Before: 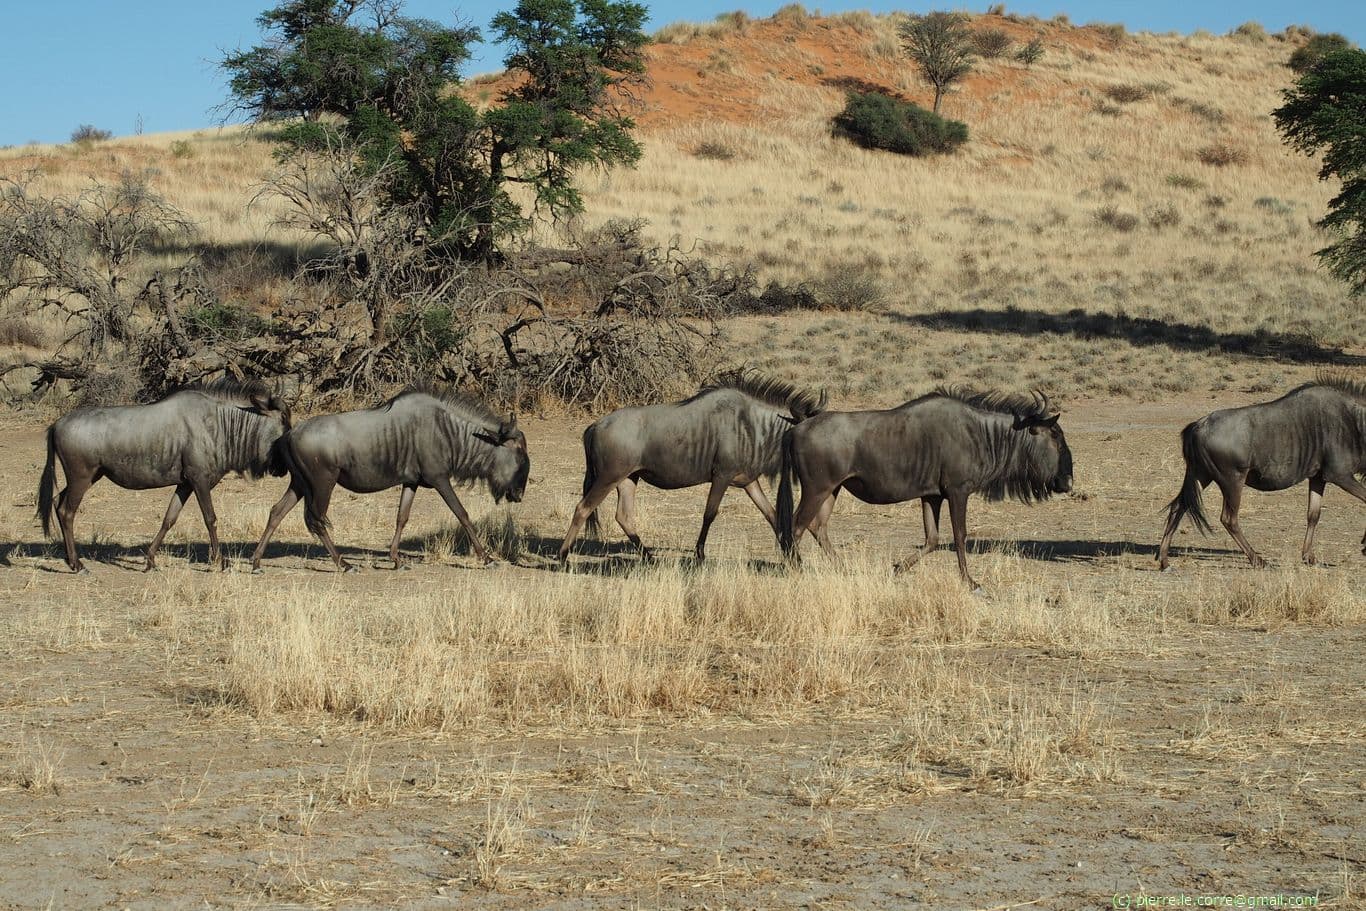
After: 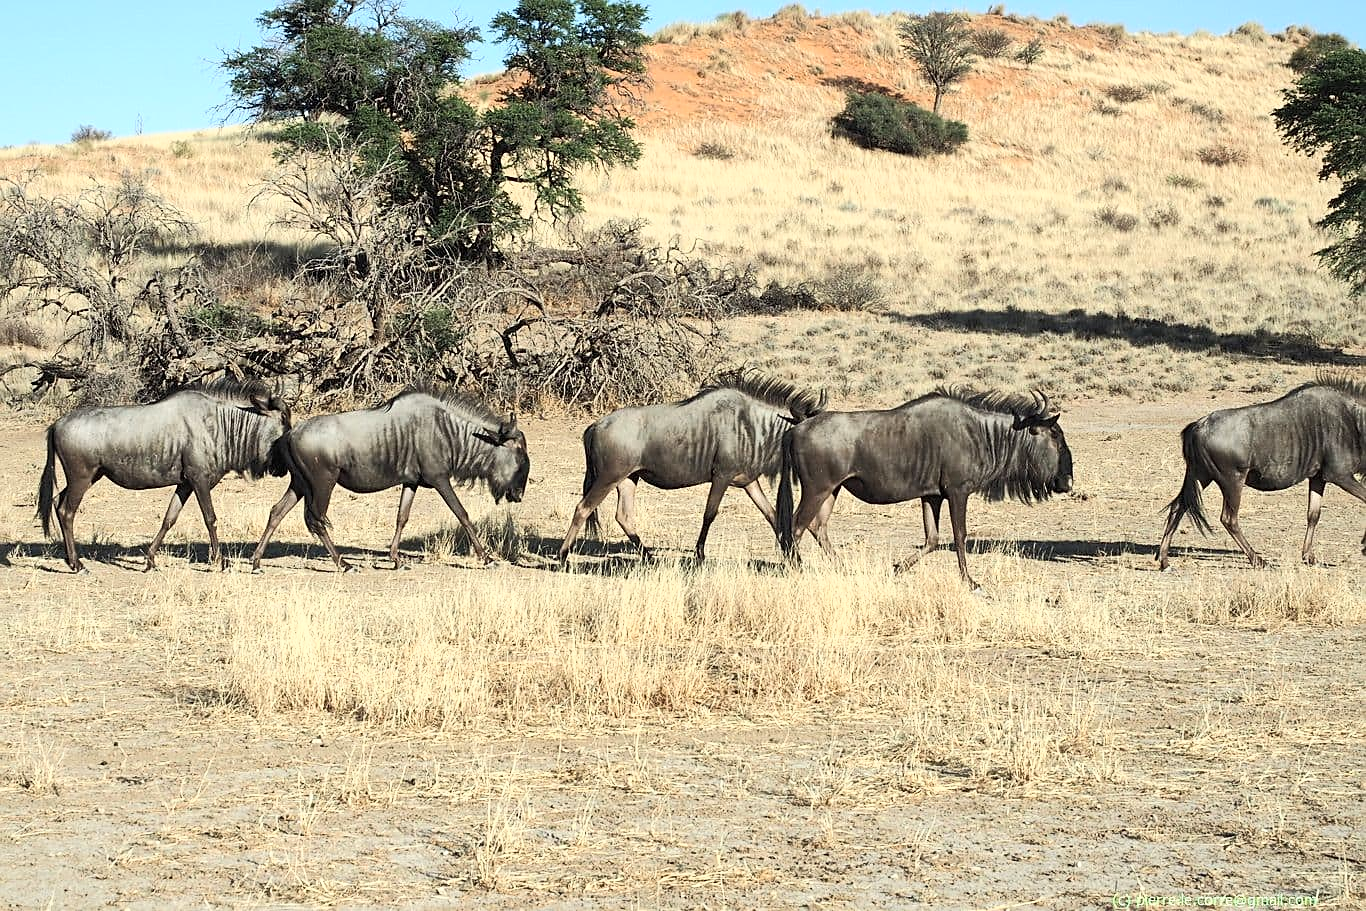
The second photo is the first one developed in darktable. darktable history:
exposure: exposure 0.197 EV, compensate highlight preservation false
sharpen: on, module defaults
tone curve: curves: ch0 [(0, 0) (0.003, 0.01) (0.011, 0.017) (0.025, 0.035) (0.044, 0.068) (0.069, 0.109) (0.1, 0.144) (0.136, 0.185) (0.177, 0.231) (0.224, 0.279) (0.277, 0.346) (0.335, 0.42) (0.399, 0.5) (0.468, 0.603) (0.543, 0.712) (0.623, 0.808) (0.709, 0.883) (0.801, 0.957) (0.898, 0.993) (1, 1)], color space Lab, independent channels, preserve colors none
